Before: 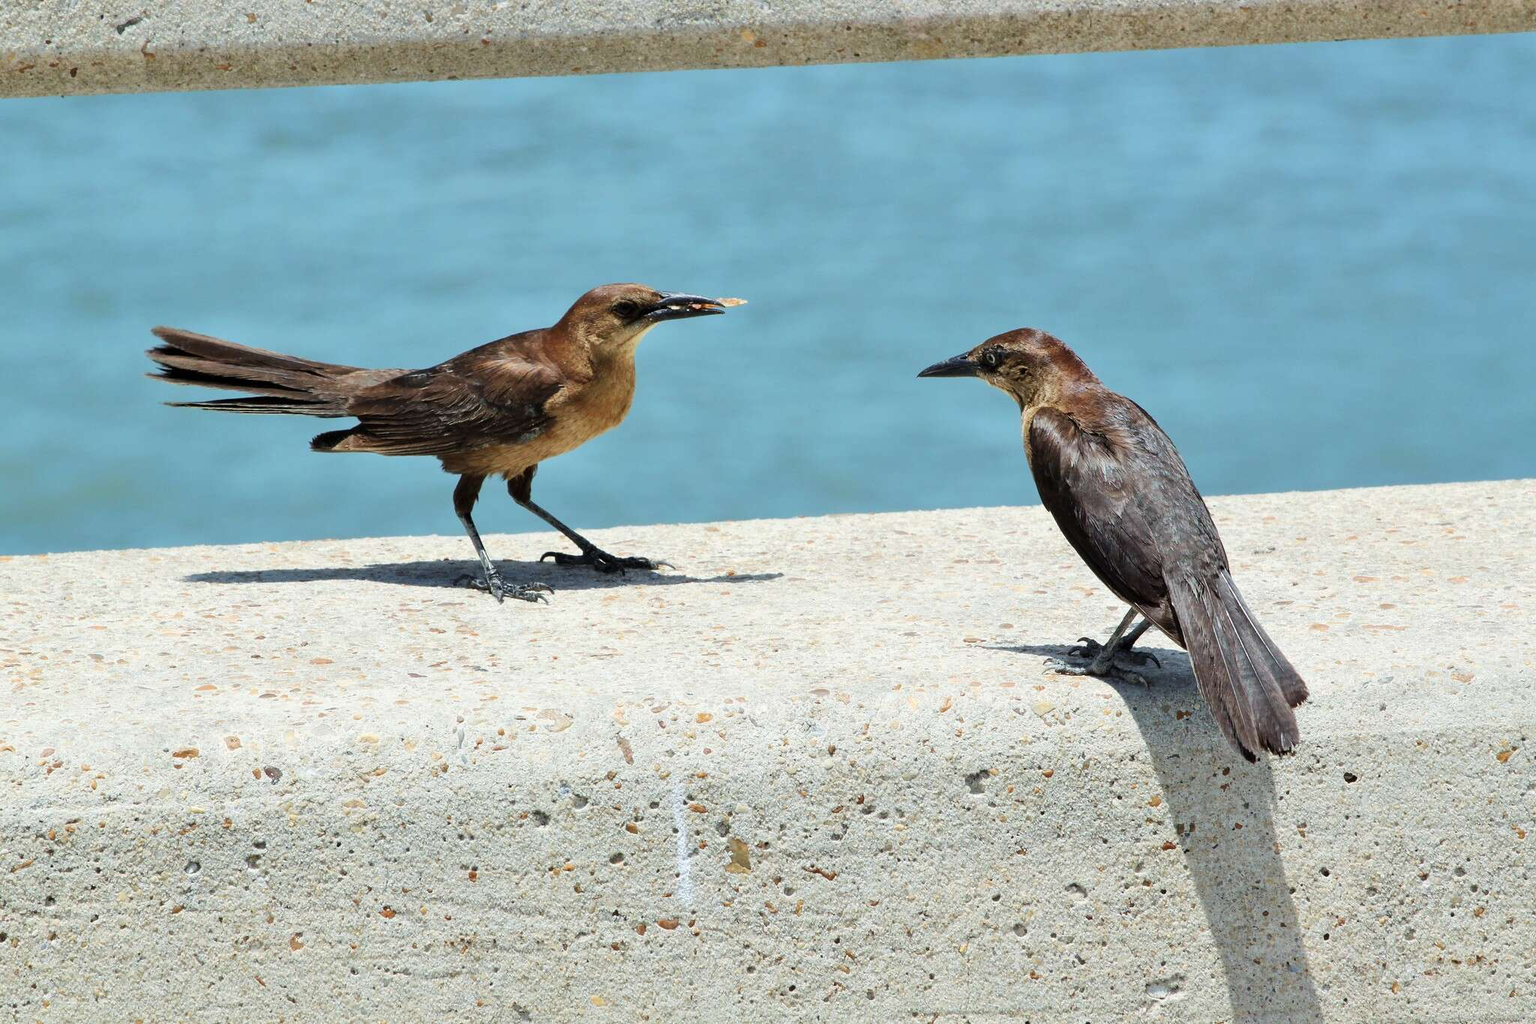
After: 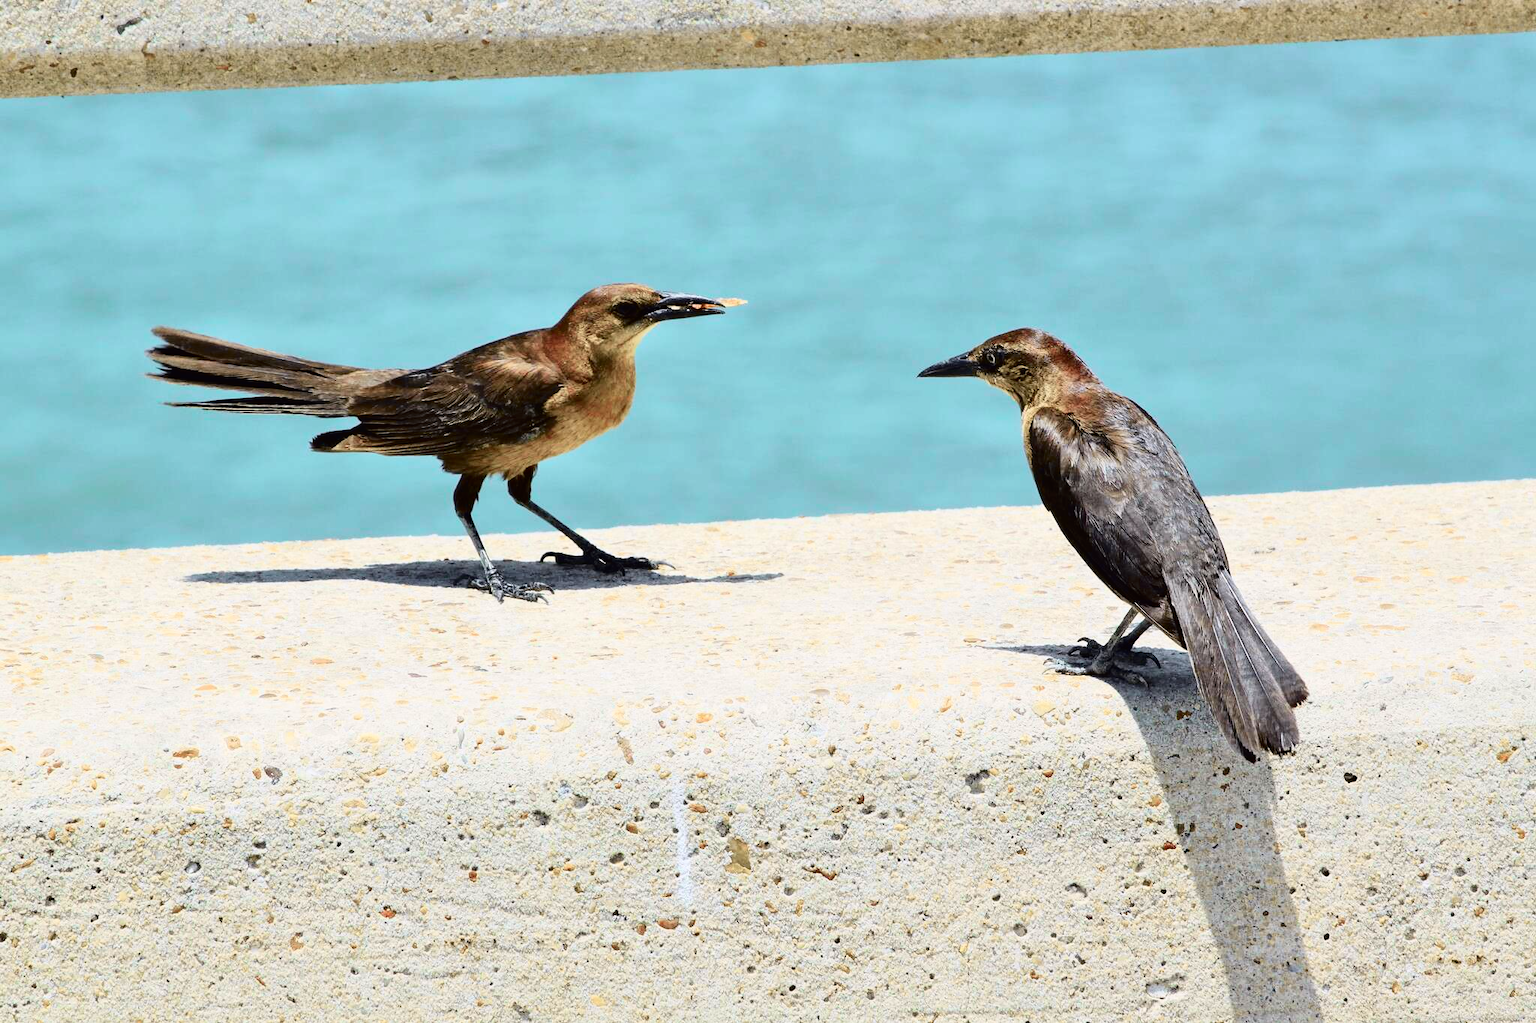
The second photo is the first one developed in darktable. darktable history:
tone curve: curves: ch0 [(0, 0.011) (0.053, 0.026) (0.174, 0.115) (0.398, 0.444) (0.673, 0.775) (0.829, 0.906) (0.991, 0.981)]; ch1 [(0, 0) (0.264, 0.22) (0.407, 0.373) (0.463, 0.457) (0.492, 0.501) (0.512, 0.513) (0.54, 0.543) (0.585, 0.617) (0.659, 0.686) (0.78, 0.8) (1, 1)]; ch2 [(0, 0) (0.438, 0.449) (0.473, 0.469) (0.503, 0.5) (0.523, 0.534) (0.562, 0.591) (0.612, 0.627) (0.701, 0.707) (1, 1)], color space Lab, independent channels, preserve colors none
